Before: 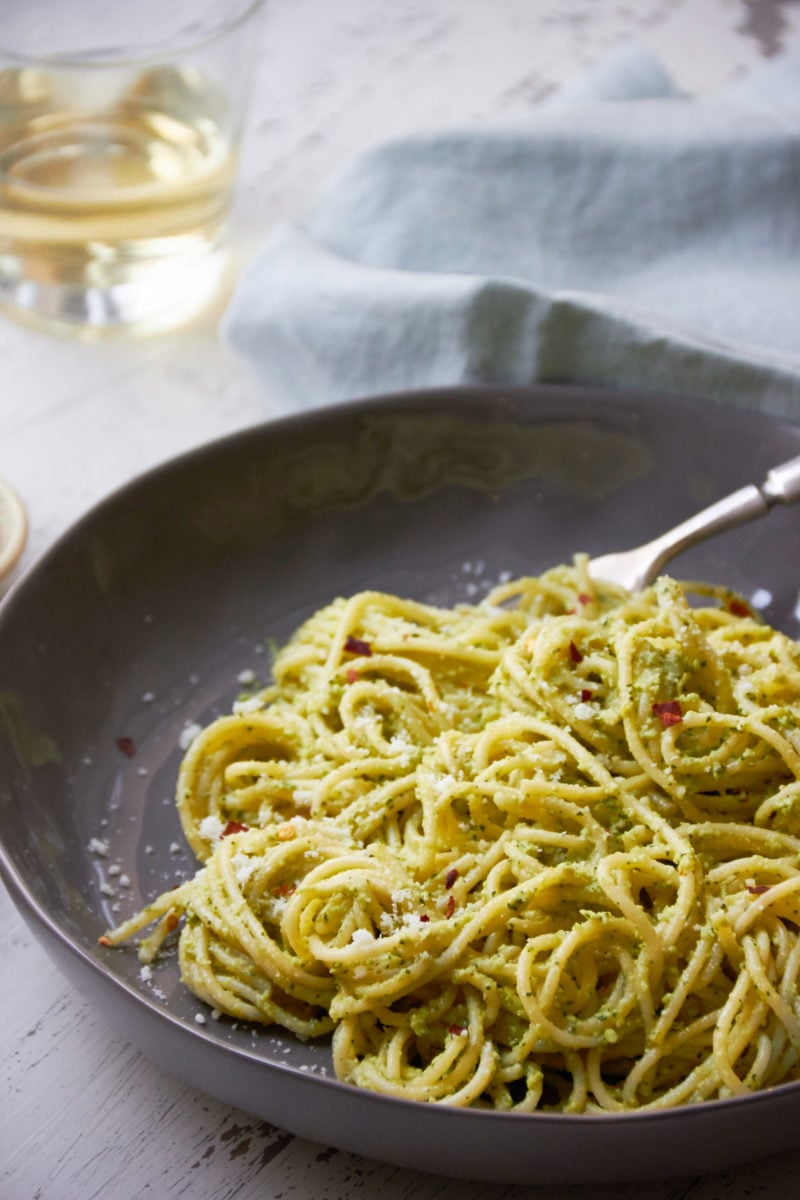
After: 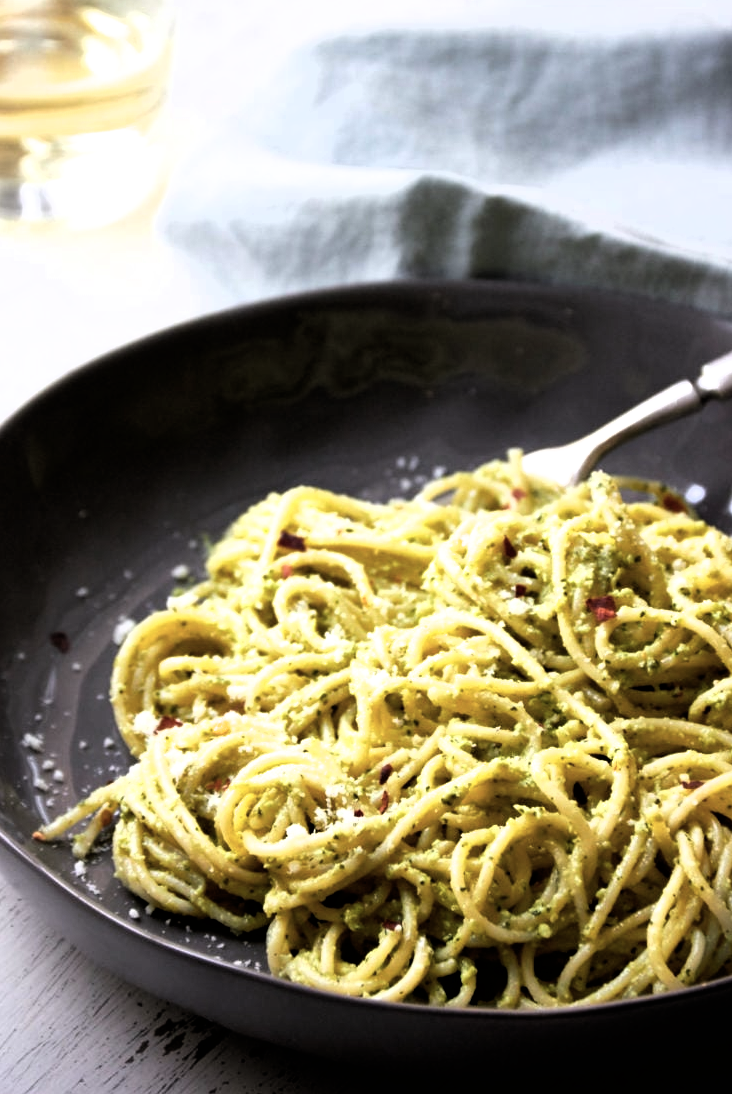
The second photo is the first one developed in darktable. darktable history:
crop and rotate: left 8.433%, top 8.795%
filmic rgb: black relative exposure -8.29 EV, white relative exposure 2.21 EV, hardness 7.05, latitude 86.36%, contrast 1.689, highlights saturation mix -3.85%, shadows ↔ highlights balance -3.06%, color science v5 (2021), contrast in shadows safe, contrast in highlights safe
